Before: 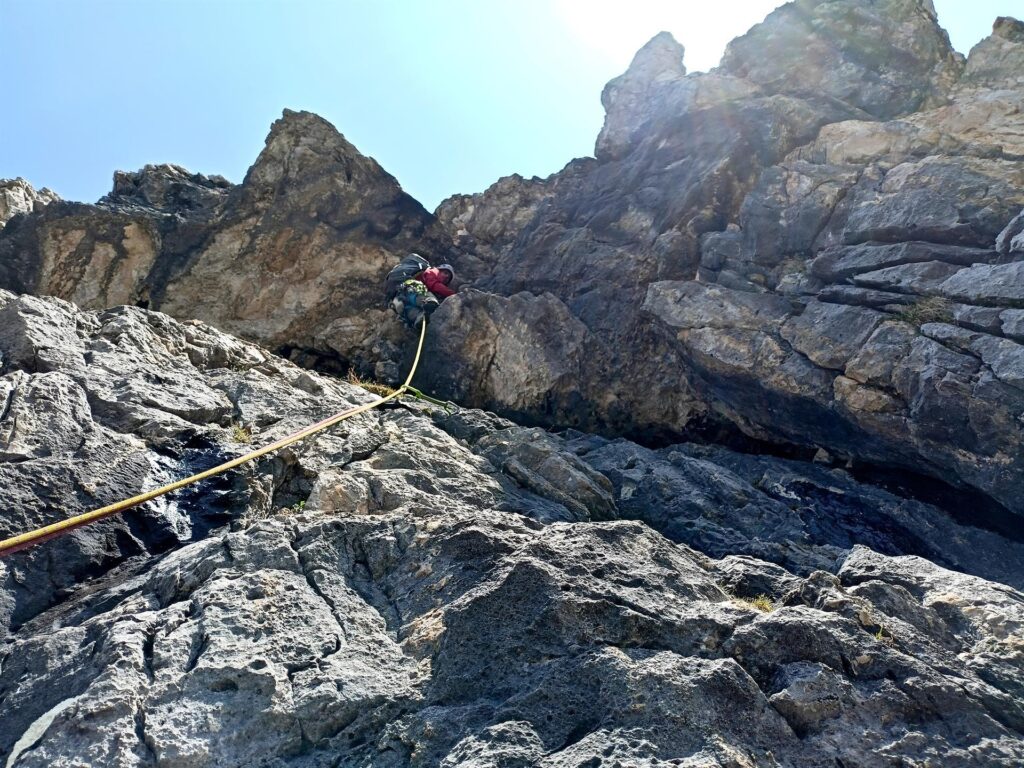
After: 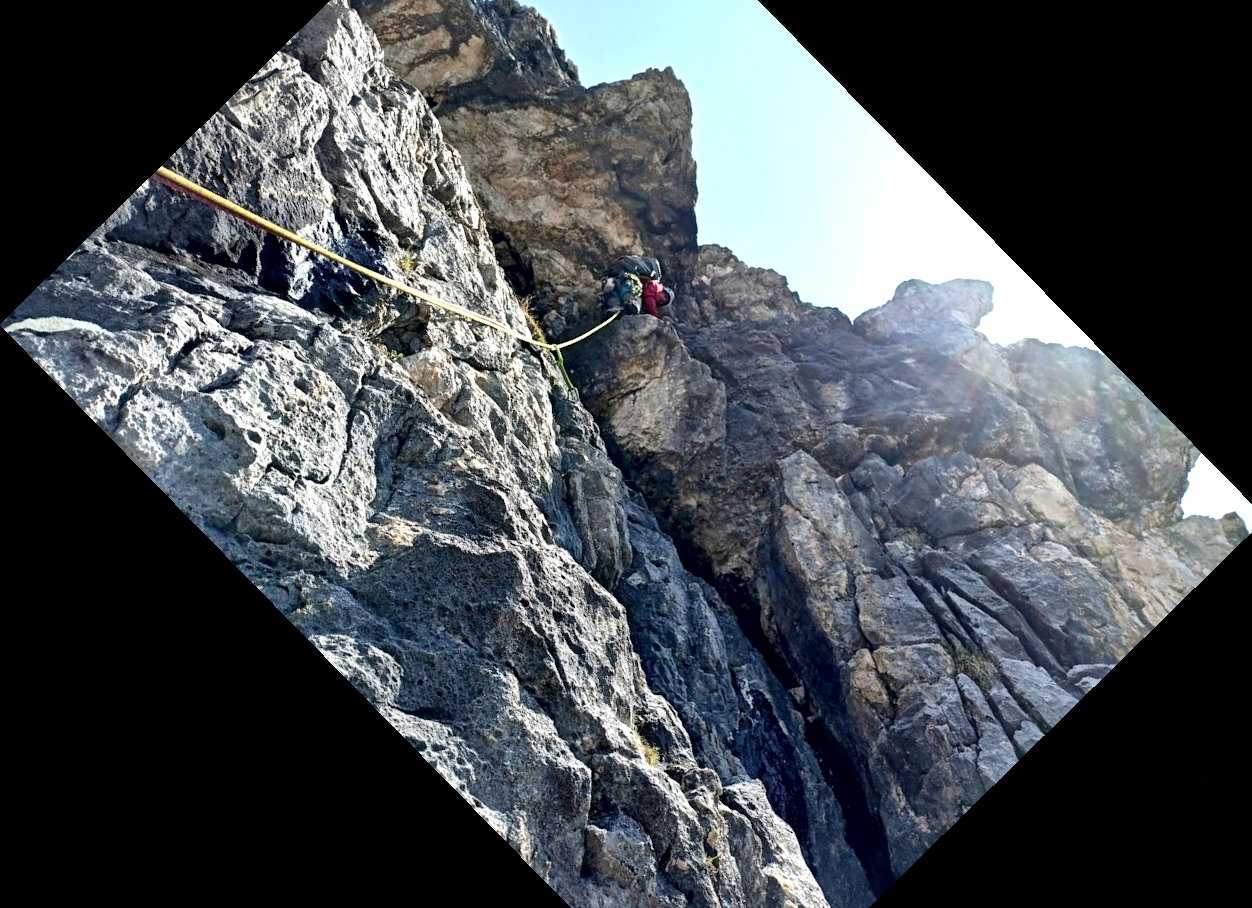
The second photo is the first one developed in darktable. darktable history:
exposure: black level correction 0, exposure 0.3 EV, compensate highlight preservation false
local contrast: mode bilateral grid, contrast 25, coarseness 59, detail 151%, midtone range 0.2
crop and rotate: angle -45.57°, top 16.775%, right 0.986%, bottom 11.63%
